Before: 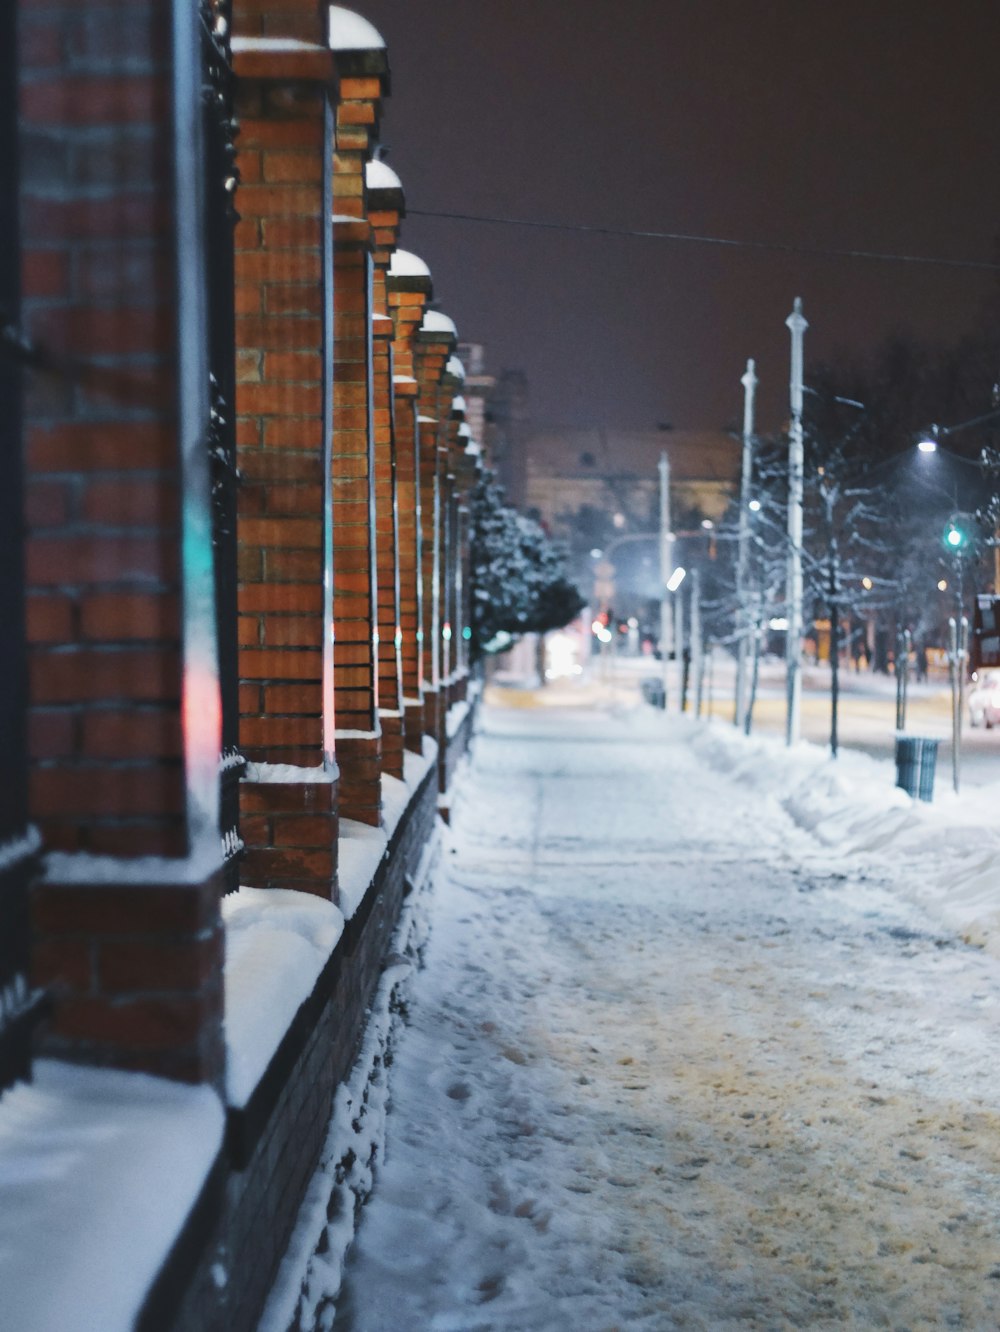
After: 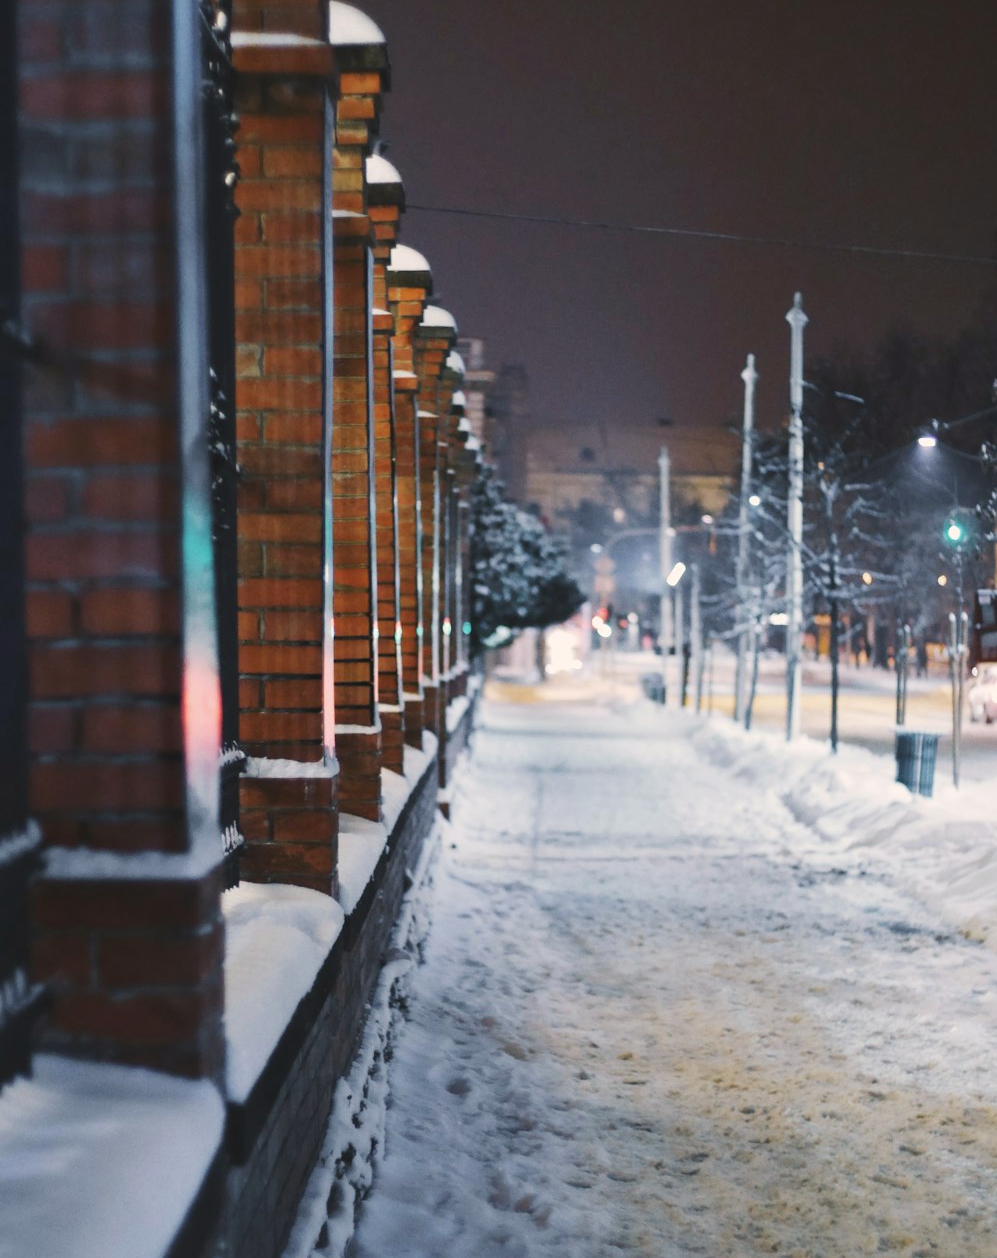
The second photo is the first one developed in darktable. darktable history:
color correction: highlights a* 3.57, highlights b* 5.1
crop: top 0.437%, right 0.257%, bottom 5.054%
